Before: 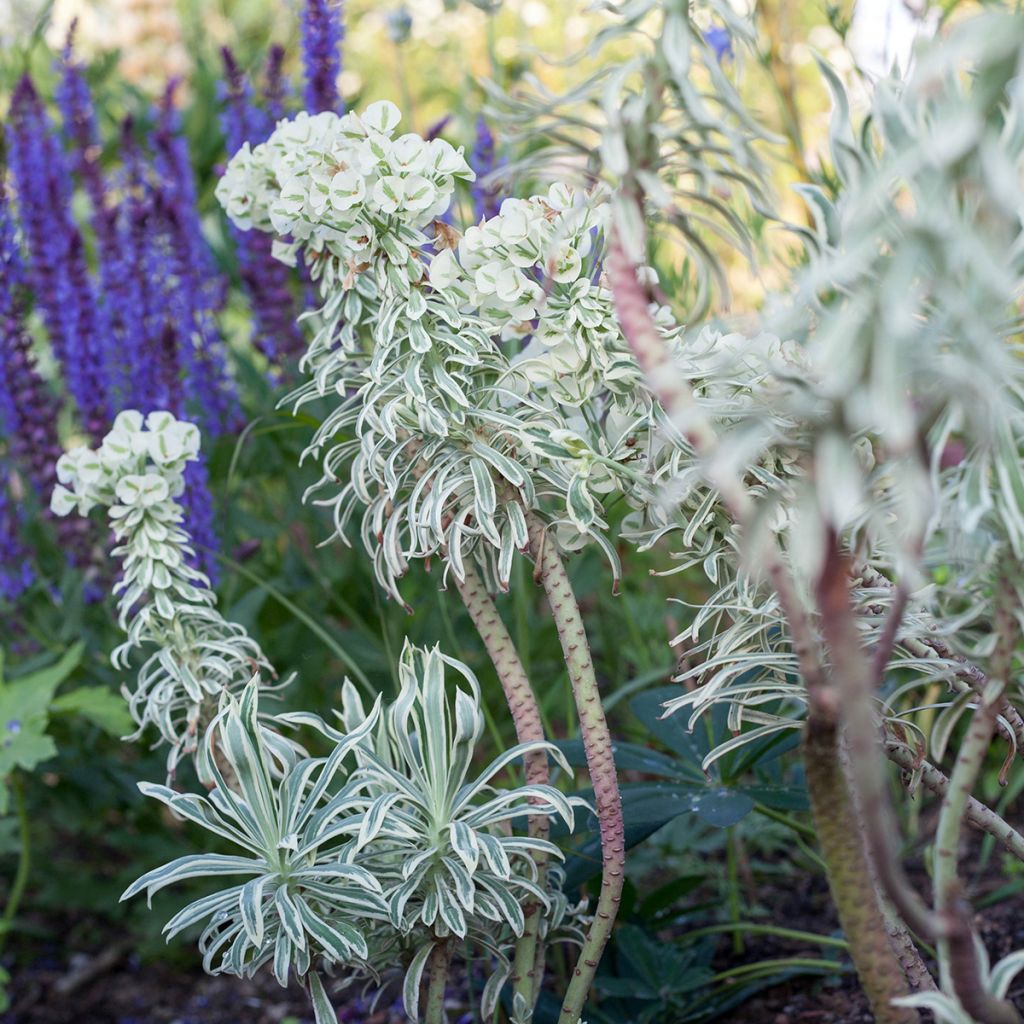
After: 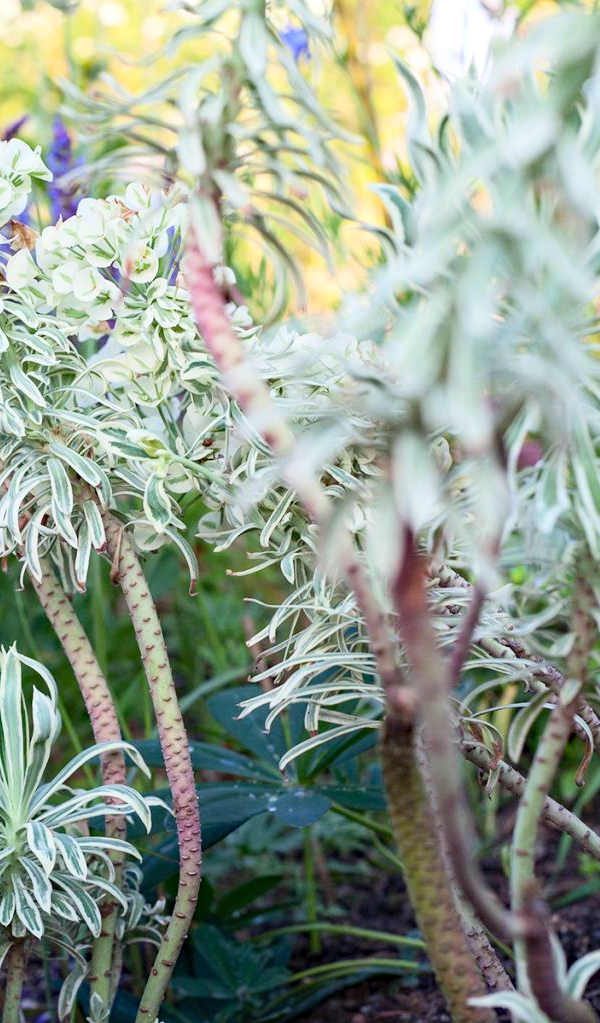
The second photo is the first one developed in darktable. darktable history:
haze removal: compatibility mode true, adaptive false
crop: left 41.402%
contrast brightness saturation: contrast 0.2, brightness 0.16, saturation 0.22
